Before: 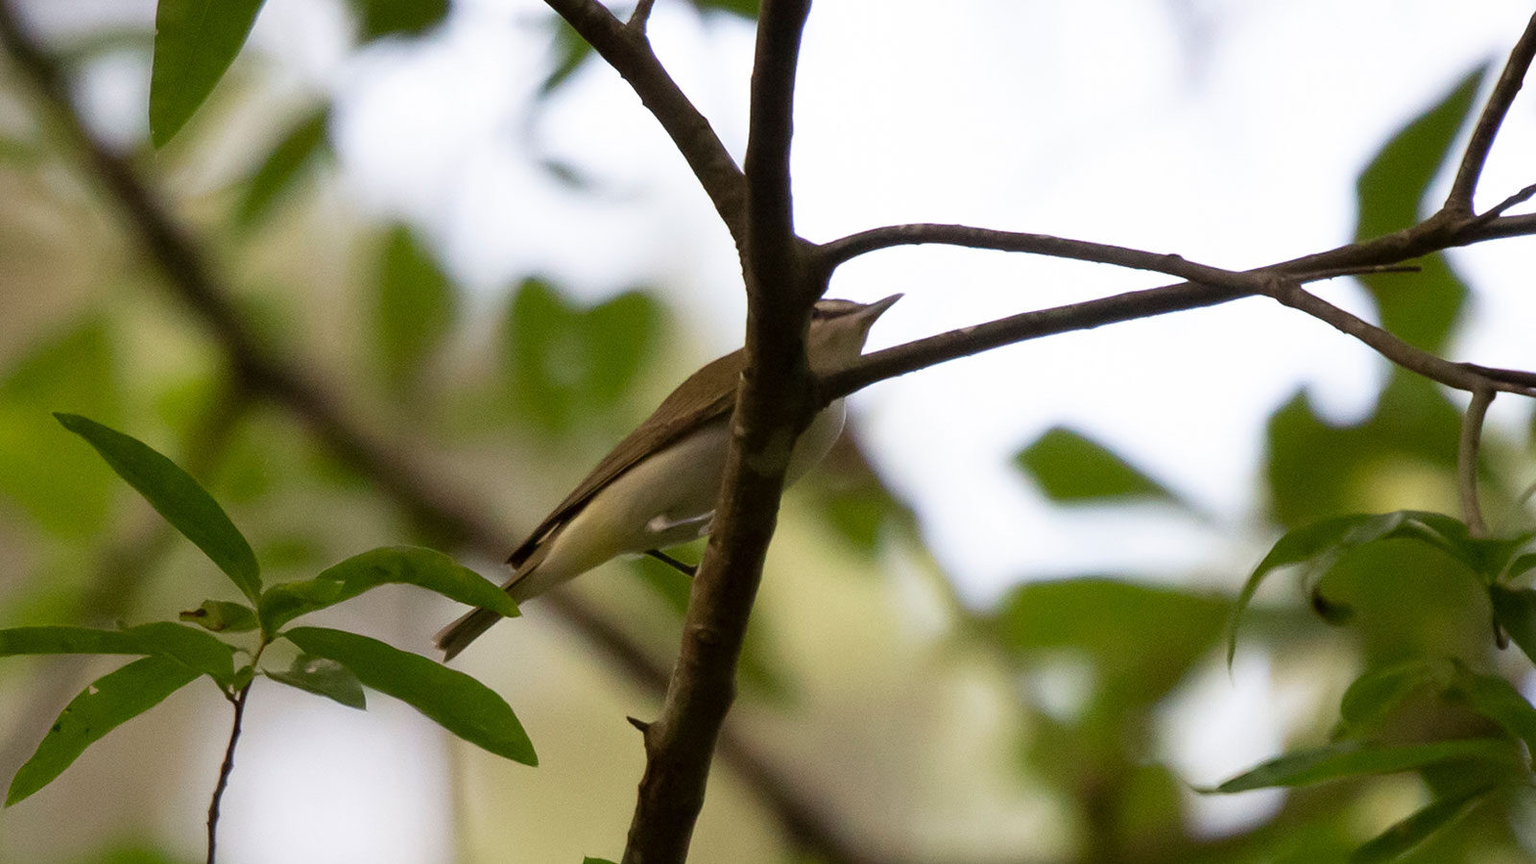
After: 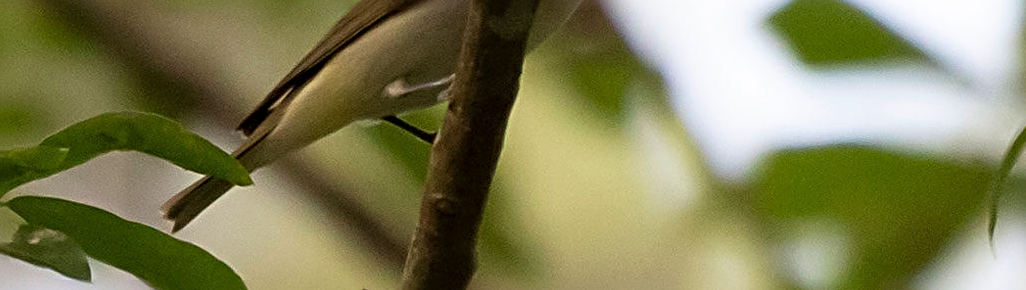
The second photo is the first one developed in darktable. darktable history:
crop: left 18.171%, top 50.824%, right 17.643%, bottom 16.856%
sharpen: radius 3.955
velvia: strength 14.74%
